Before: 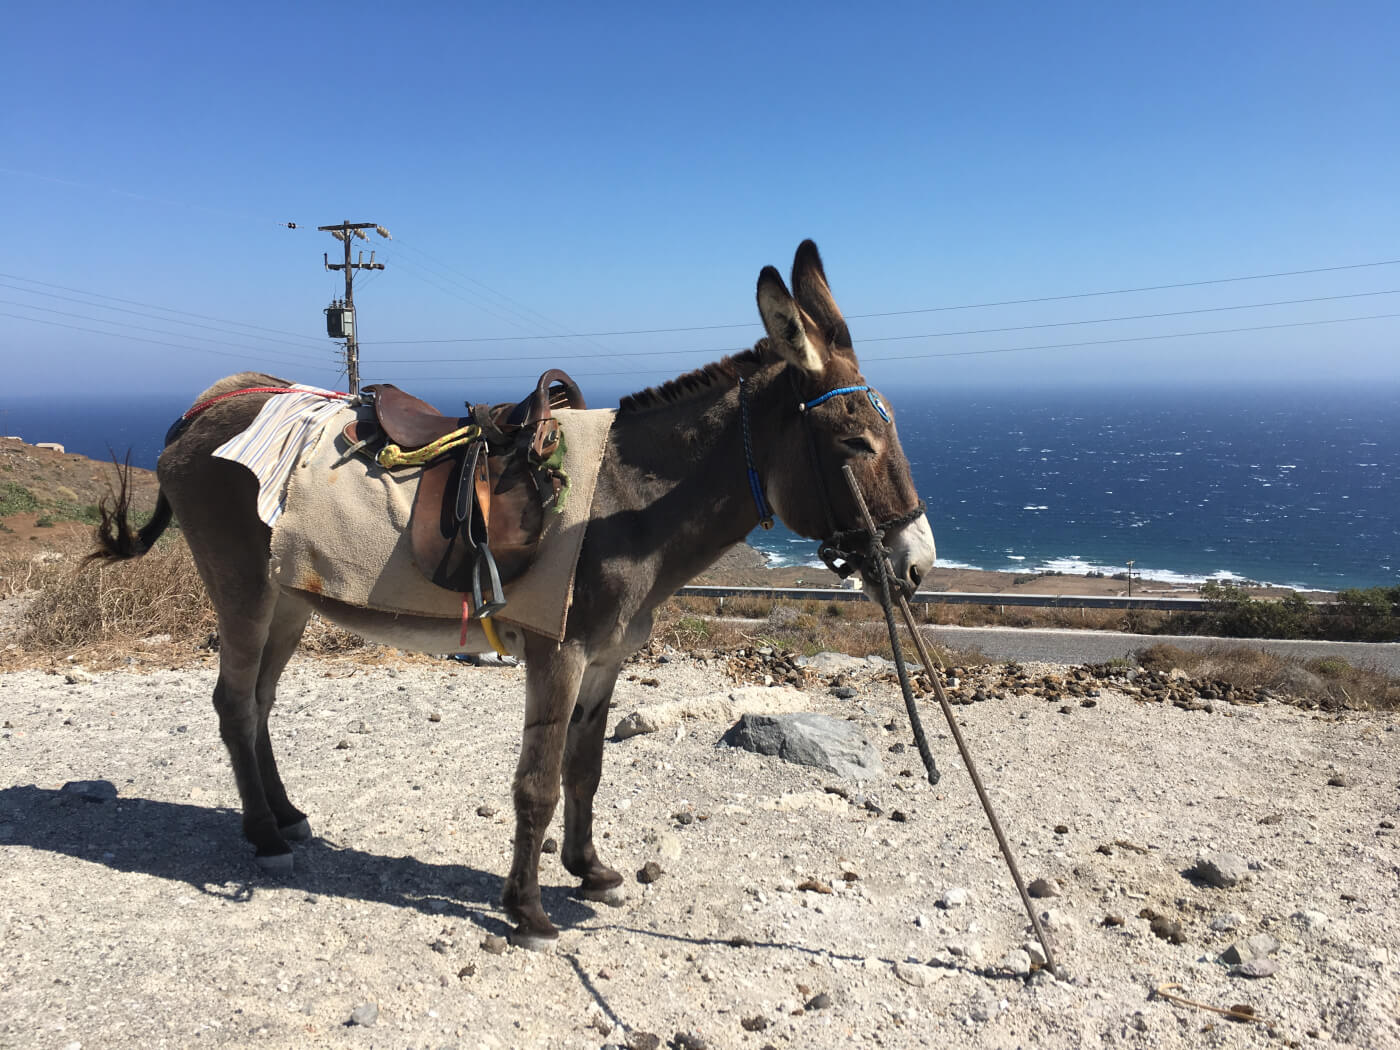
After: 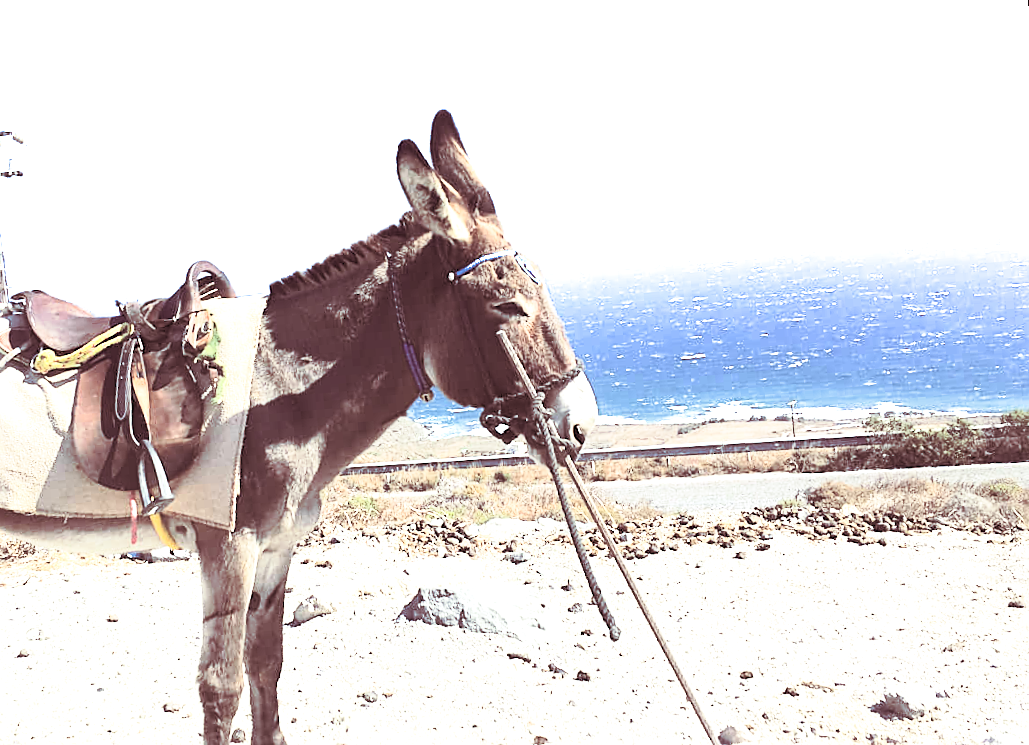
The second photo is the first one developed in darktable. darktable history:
sharpen: on, module defaults
exposure: black level correction 0, exposure 1.45 EV, compensate exposure bias true, compensate highlight preservation false
contrast brightness saturation: contrast 0.39, brightness 0.53
crop: left 23.095%, top 5.827%, bottom 11.854%
split-toning: shadows › hue 360°
rotate and perspective: rotation -5°, crop left 0.05, crop right 0.952, crop top 0.11, crop bottom 0.89
white balance: red 0.967, blue 1.049
